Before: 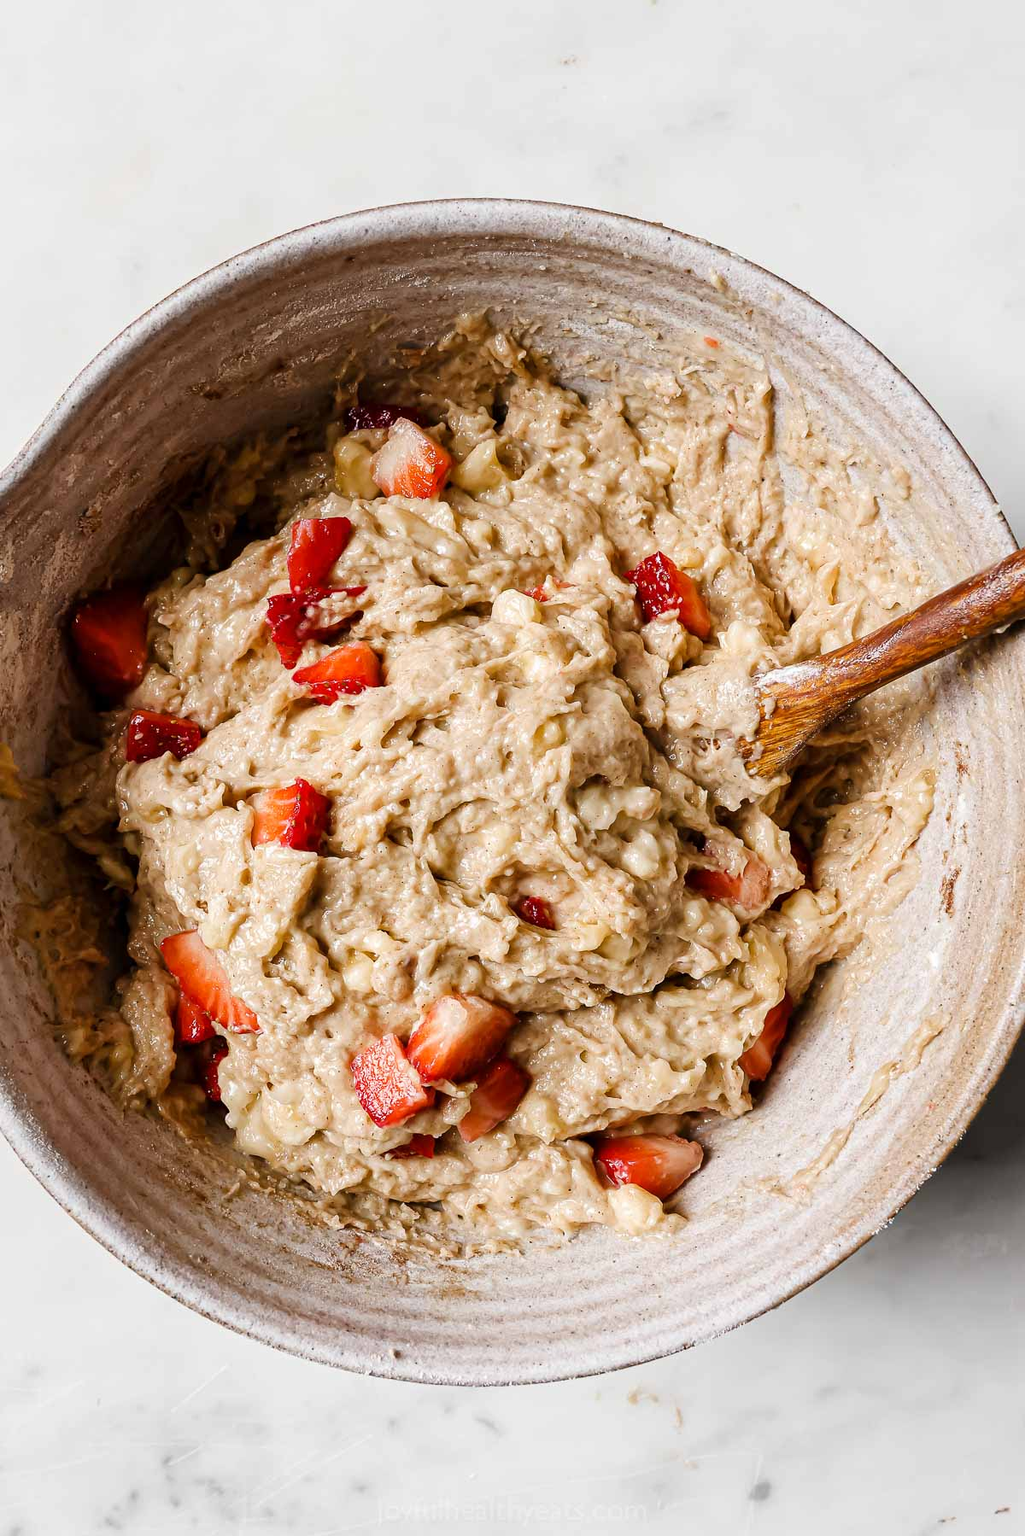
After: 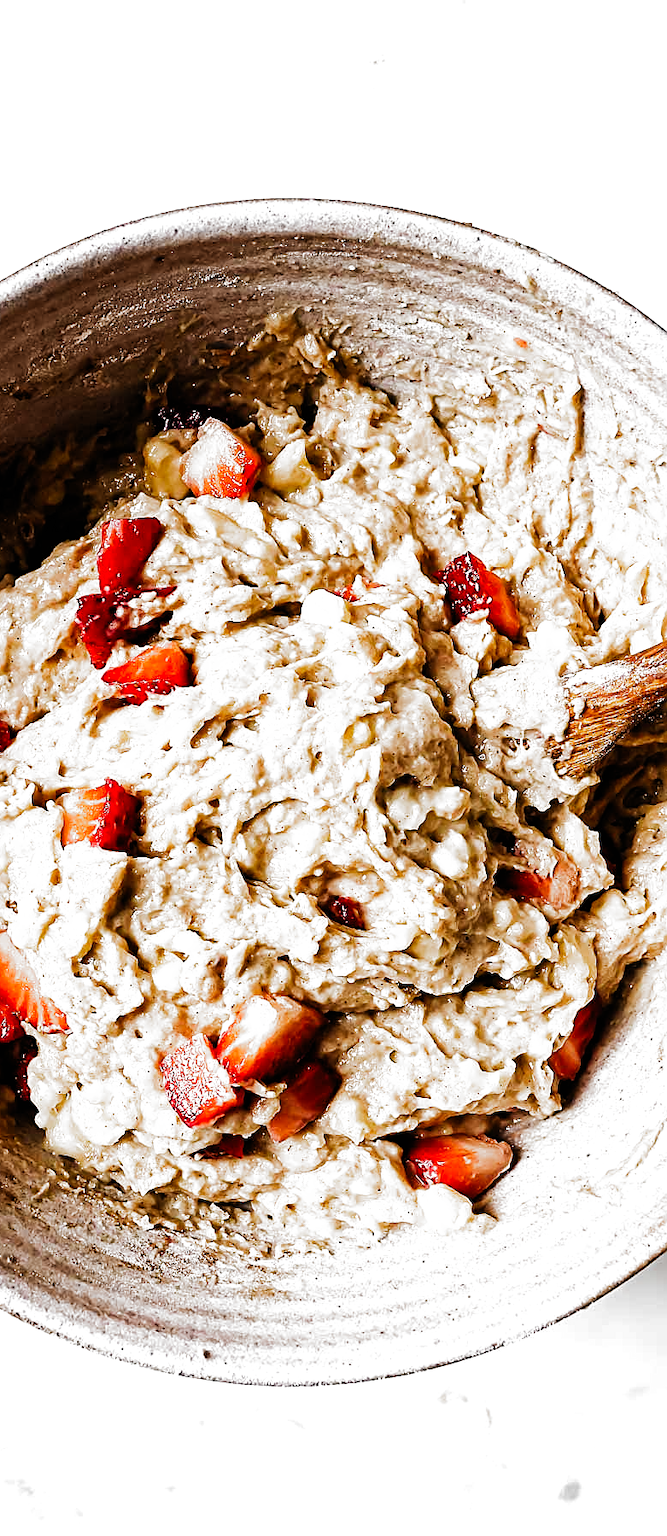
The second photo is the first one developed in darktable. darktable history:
crop and rotate: left 18.629%, right 16.172%
sharpen: on, module defaults
tone equalizer: -8 EV -0.395 EV, -7 EV -0.382 EV, -6 EV -0.295 EV, -5 EV -0.184 EV, -3 EV 0.224 EV, -2 EV 0.359 EV, -1 EV 0.405 EV, +0 EV 0.446 EV, edges refinement/feathering 500, mask exposure compensation -1.57 EV, preserve details no
filmic rgb: black relative exposure -8.03 EV, white relative exposure 2.19 EV, hardness 6.98, preserve chrominance no, color science v5 (2021), iterations of high-quality reconstruction 0, contrast in shadows safe, contrast in highlights safe
